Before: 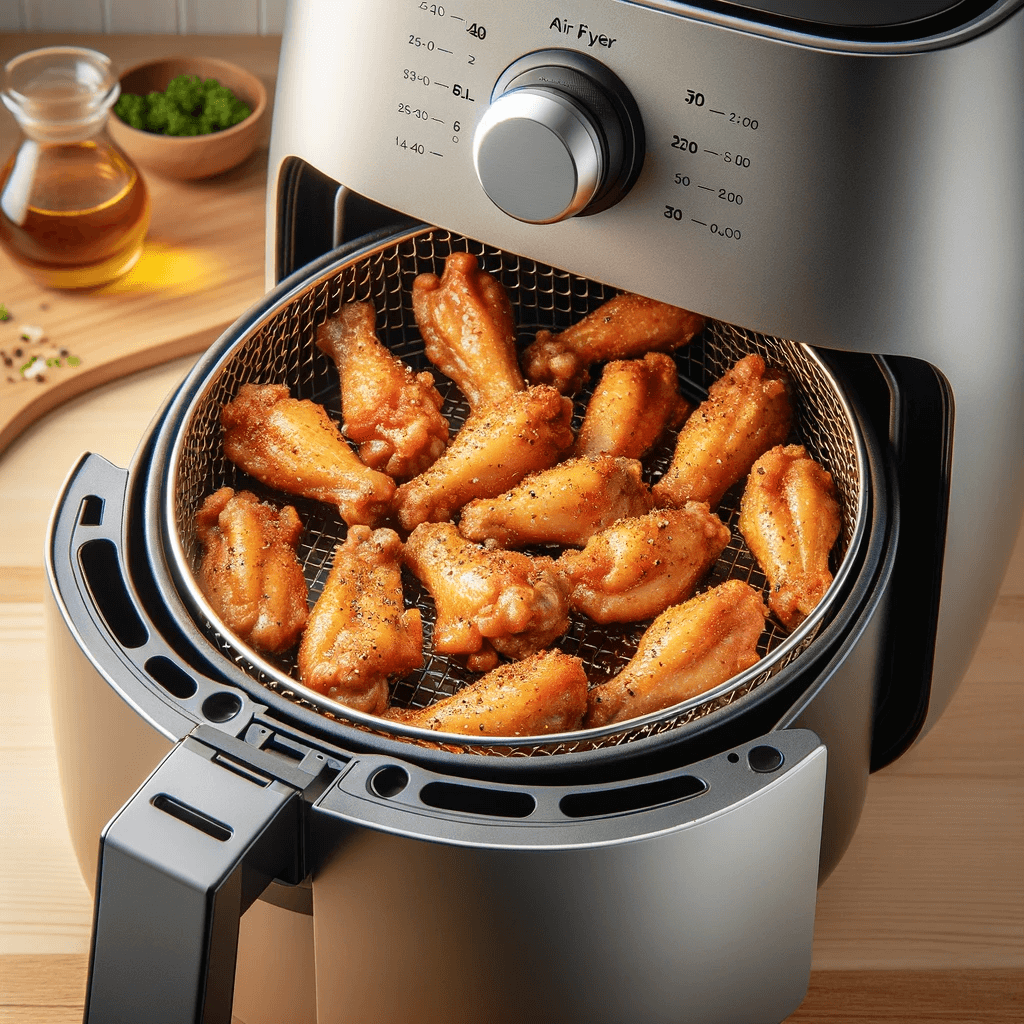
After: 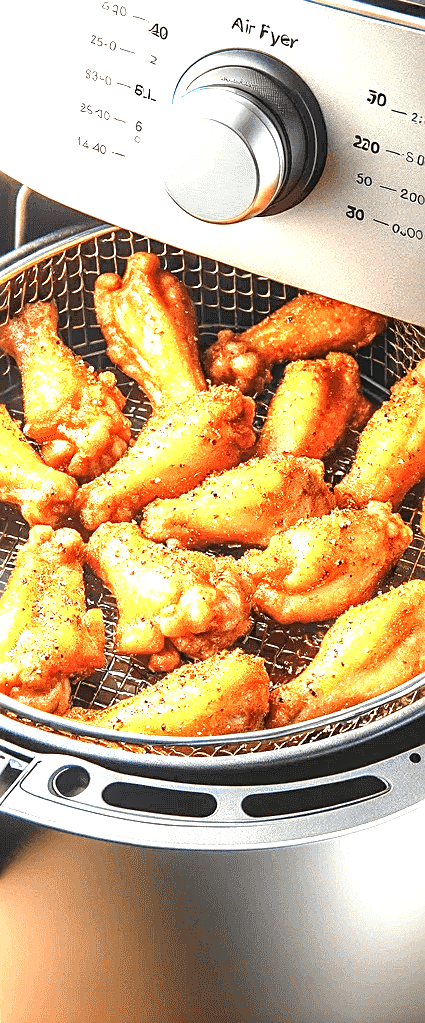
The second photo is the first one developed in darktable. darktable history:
exposure: exposure 1.988 EV, compensate highlight preservation false
crop: left 31.08%, right 27.405%
sharpen: on, module defaults
local contrast: on, module defaults
